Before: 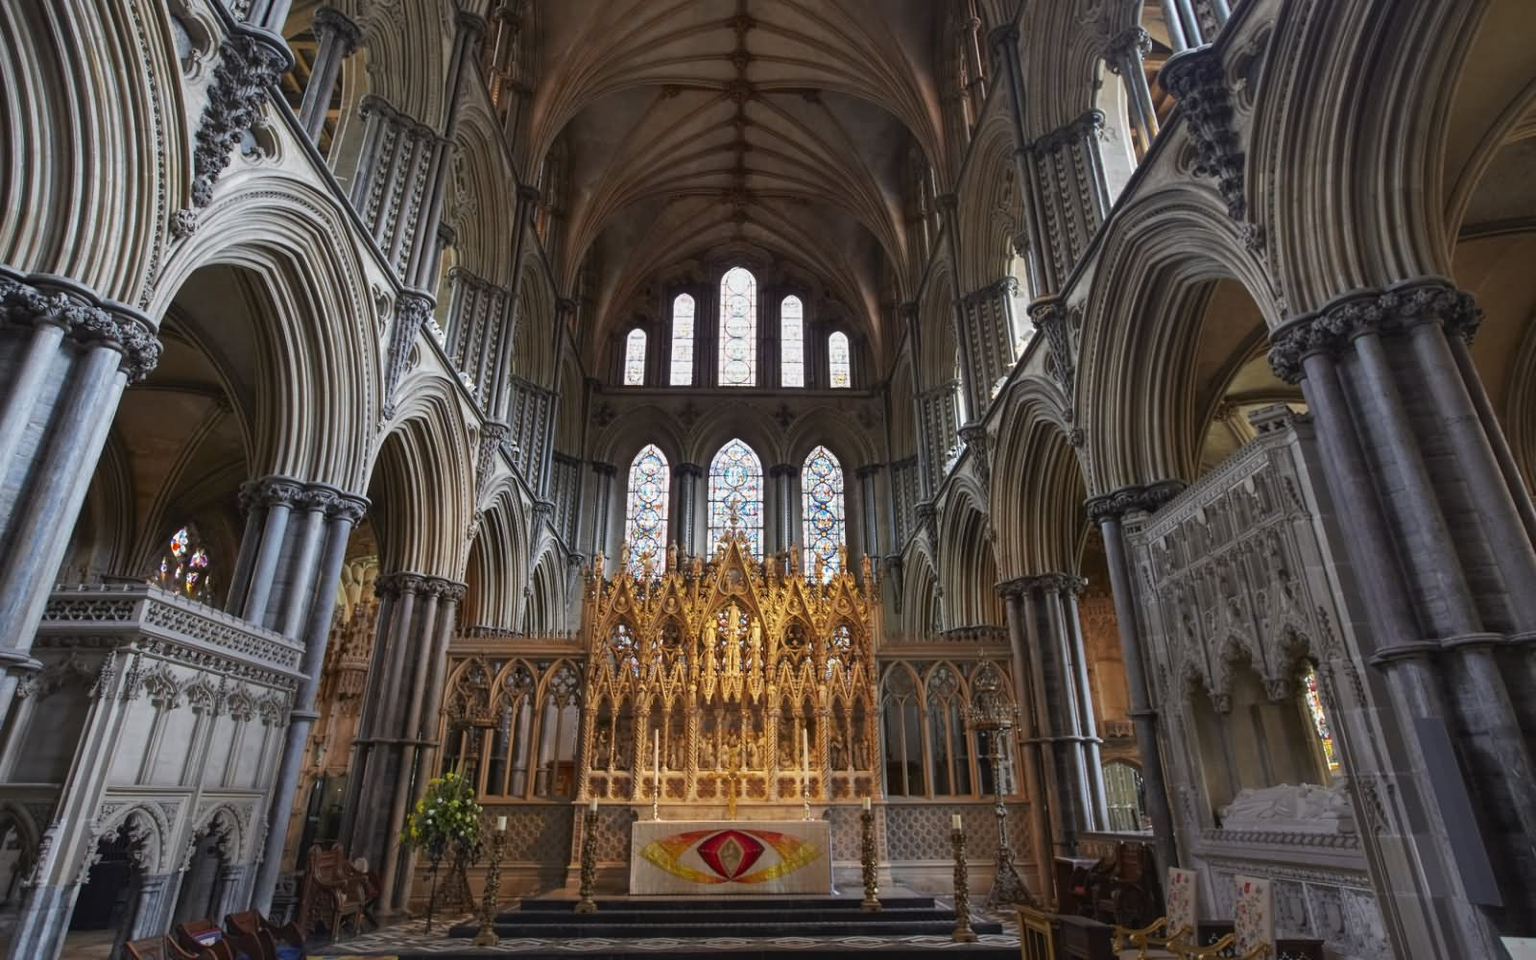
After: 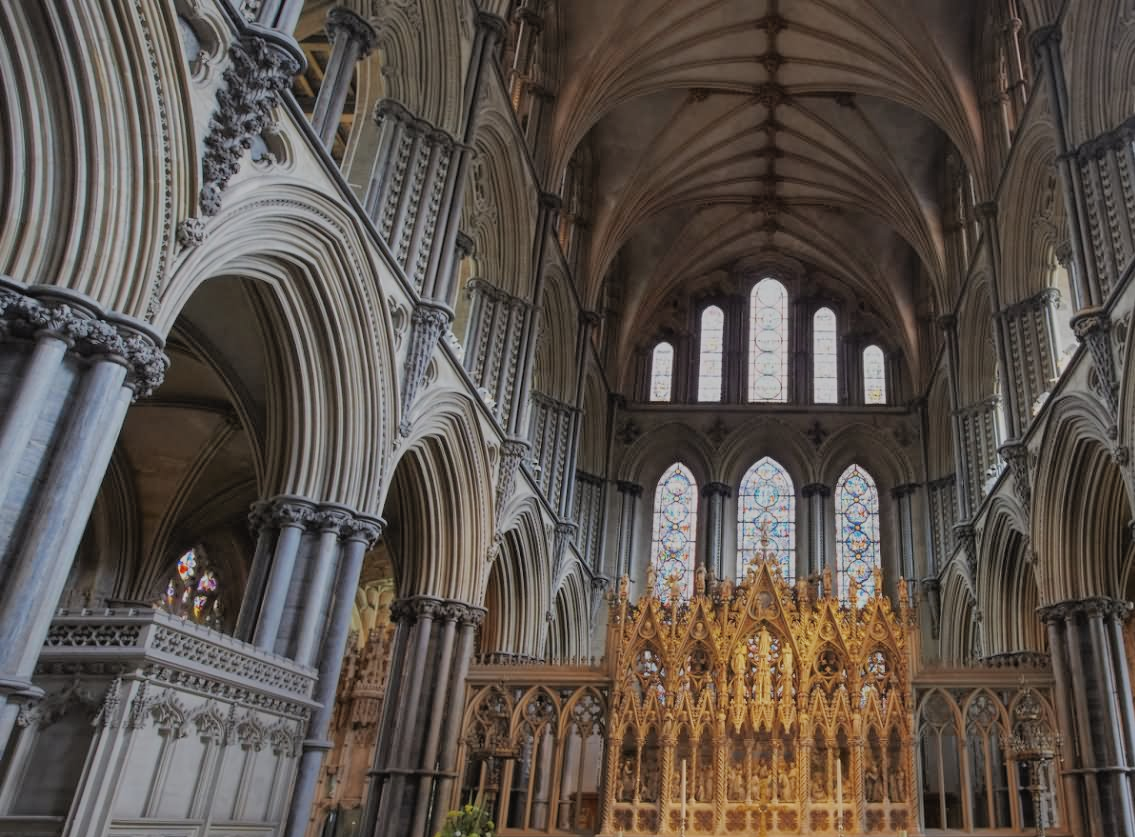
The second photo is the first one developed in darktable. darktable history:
crop: right 29.035%, bottom 16.244%
filmic rgb: black relative exposure -6.61 EV, white relative exposure 4.75 EV, threshold 2.94 EV, hardness 3.15, contrast 0.796, color science v6 (2022), enable highlight reconstruction true
exposure: black level correction -0.004, exposure 0.051 EV, compensate highlight preservation false
